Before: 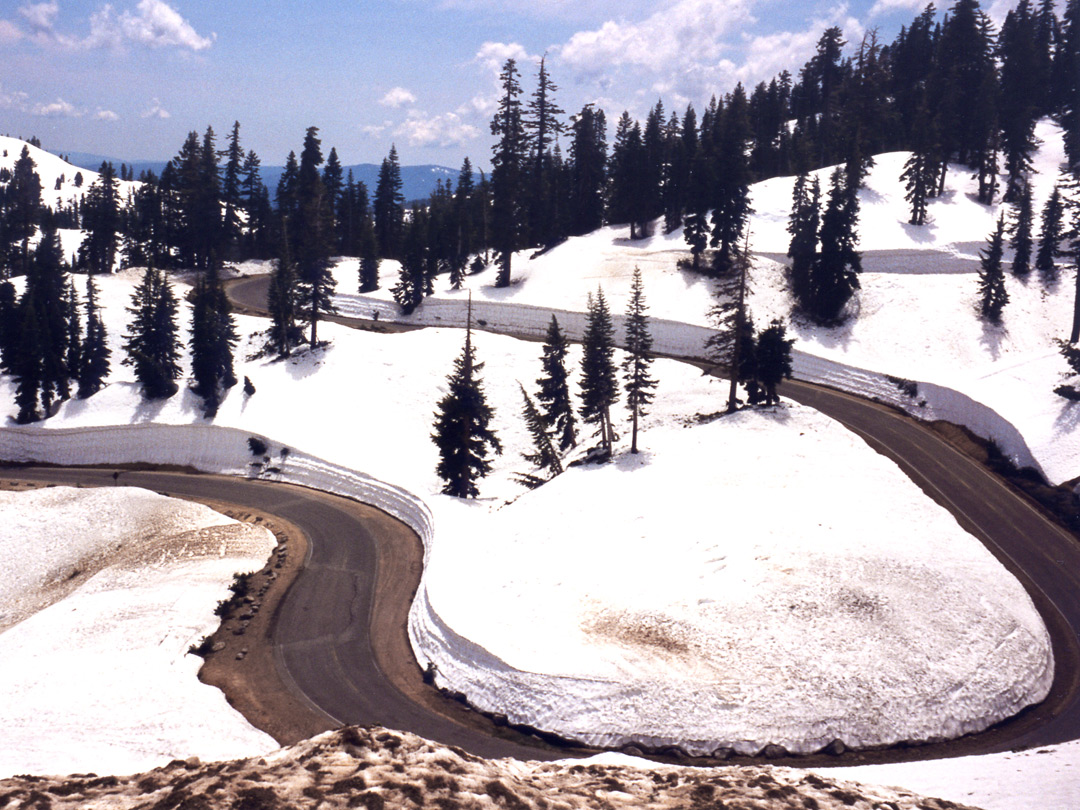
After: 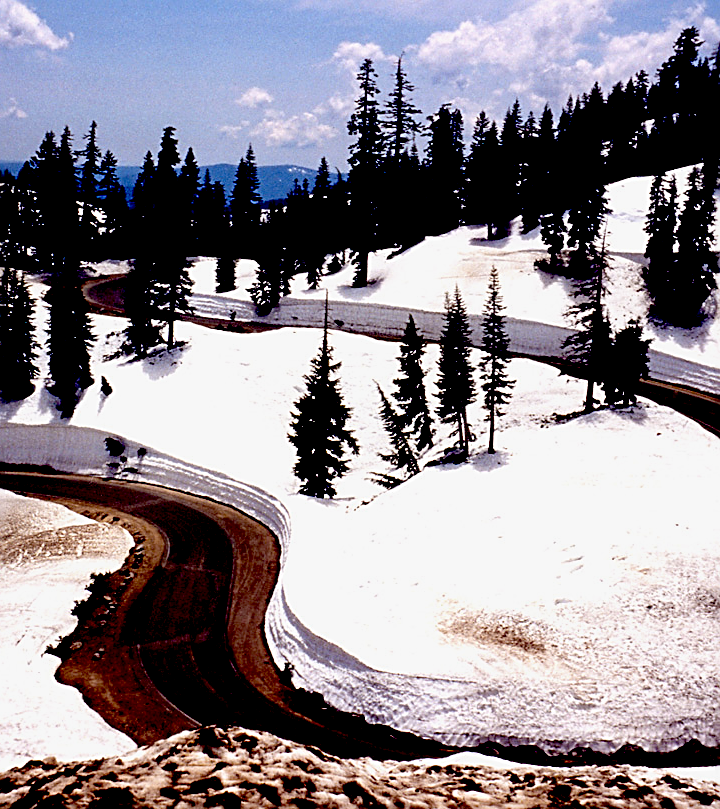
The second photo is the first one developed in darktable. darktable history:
crop and rotate: left 13.334%, right 19.977%
sharpen: on, module defaults
exposure: black level correction 0.1, exposure -0.096 EV, compensate highlight preservation false
